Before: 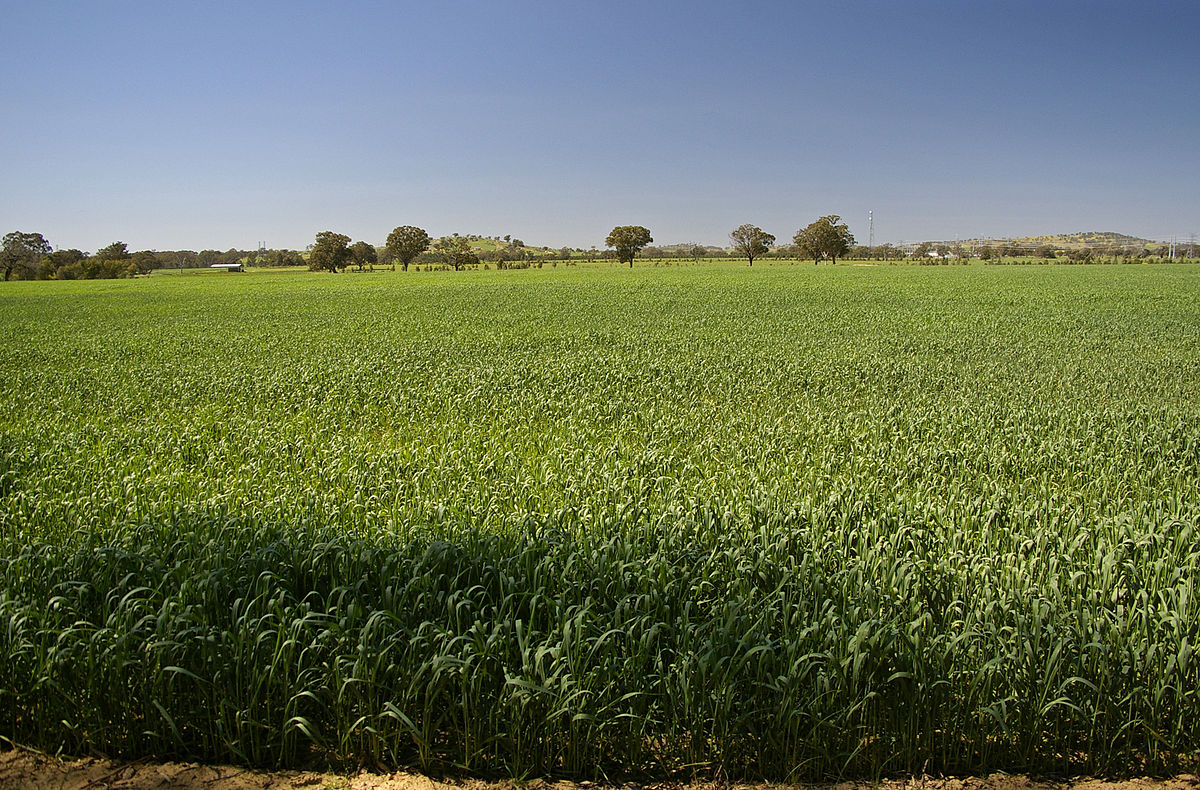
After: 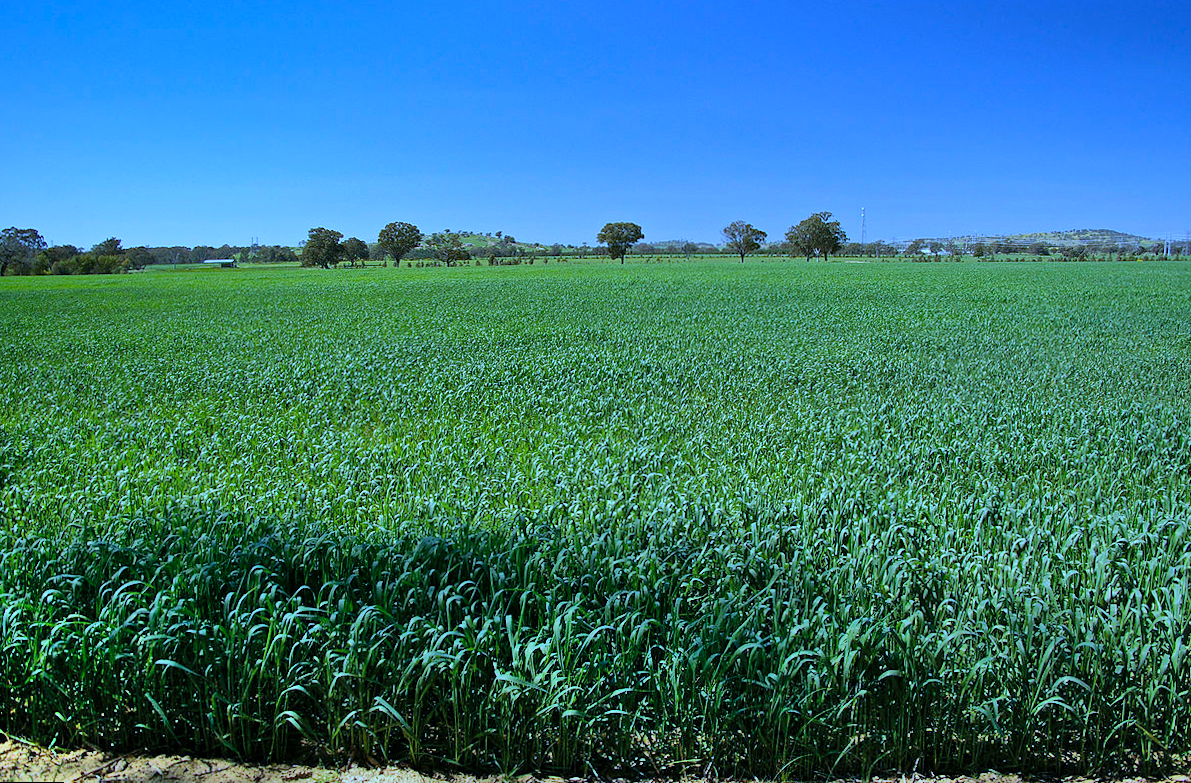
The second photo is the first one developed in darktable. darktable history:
white balance: red 0.766, blue 1.537
shadows and highlights: shadows 75, highlights -60.85, soften with gaussian
rotate and perspective: rotation 0.192°, lens shift (horizontal) -0.015, crop left 0.005, crop right 0.996, crop top 0.006, crop bottom 0.99
